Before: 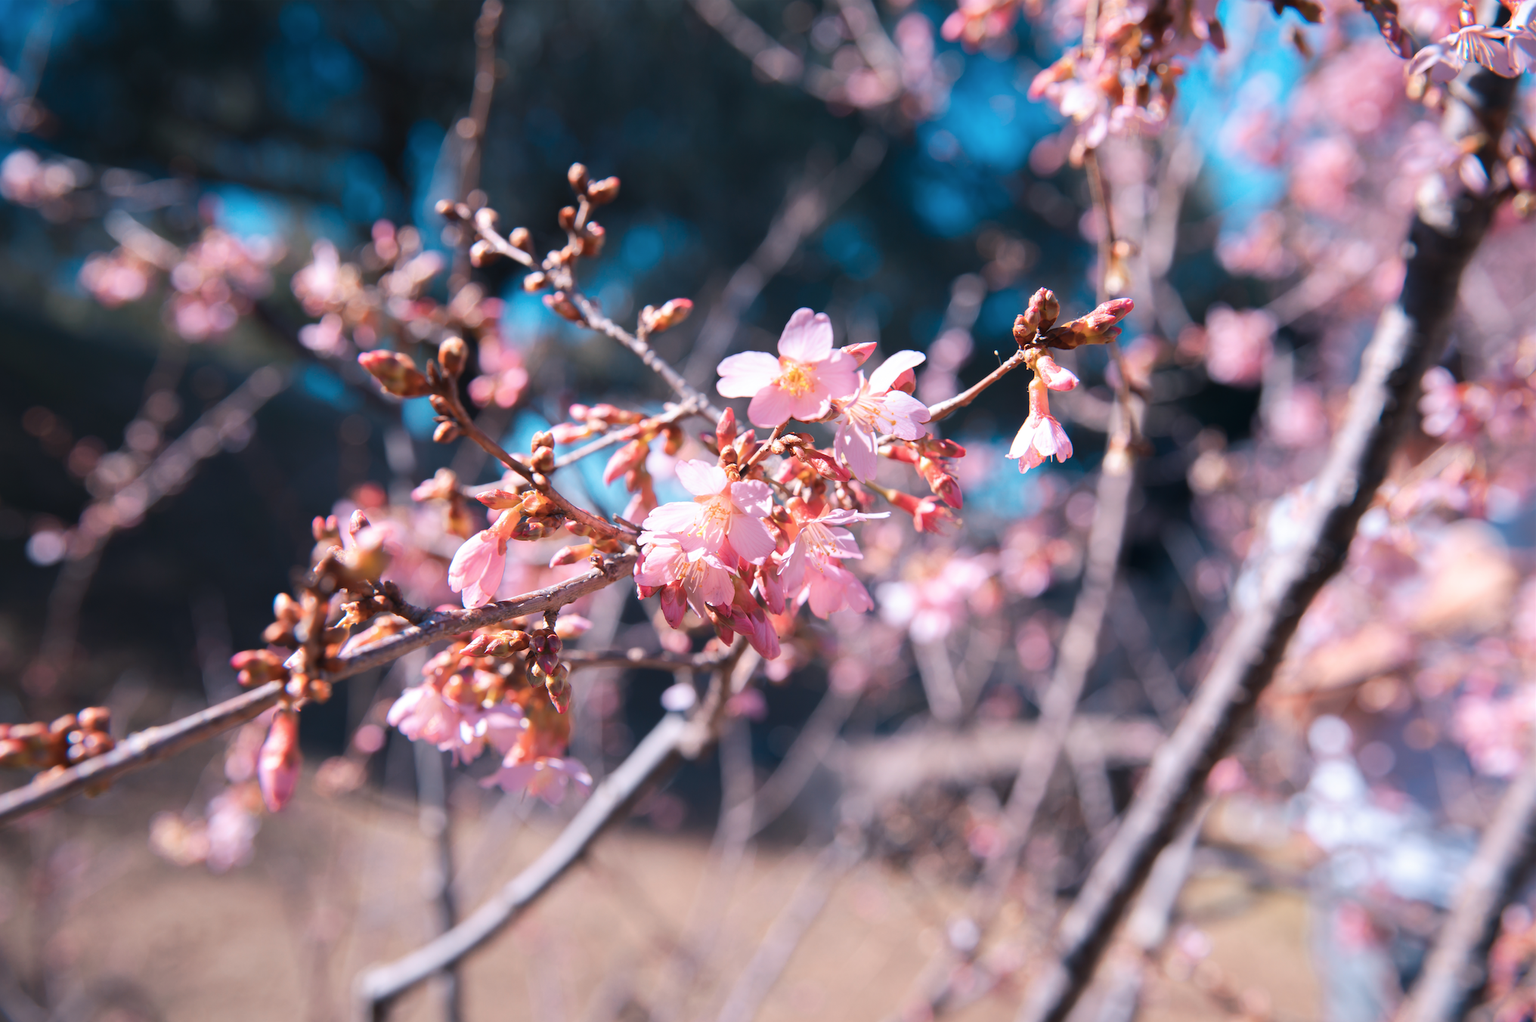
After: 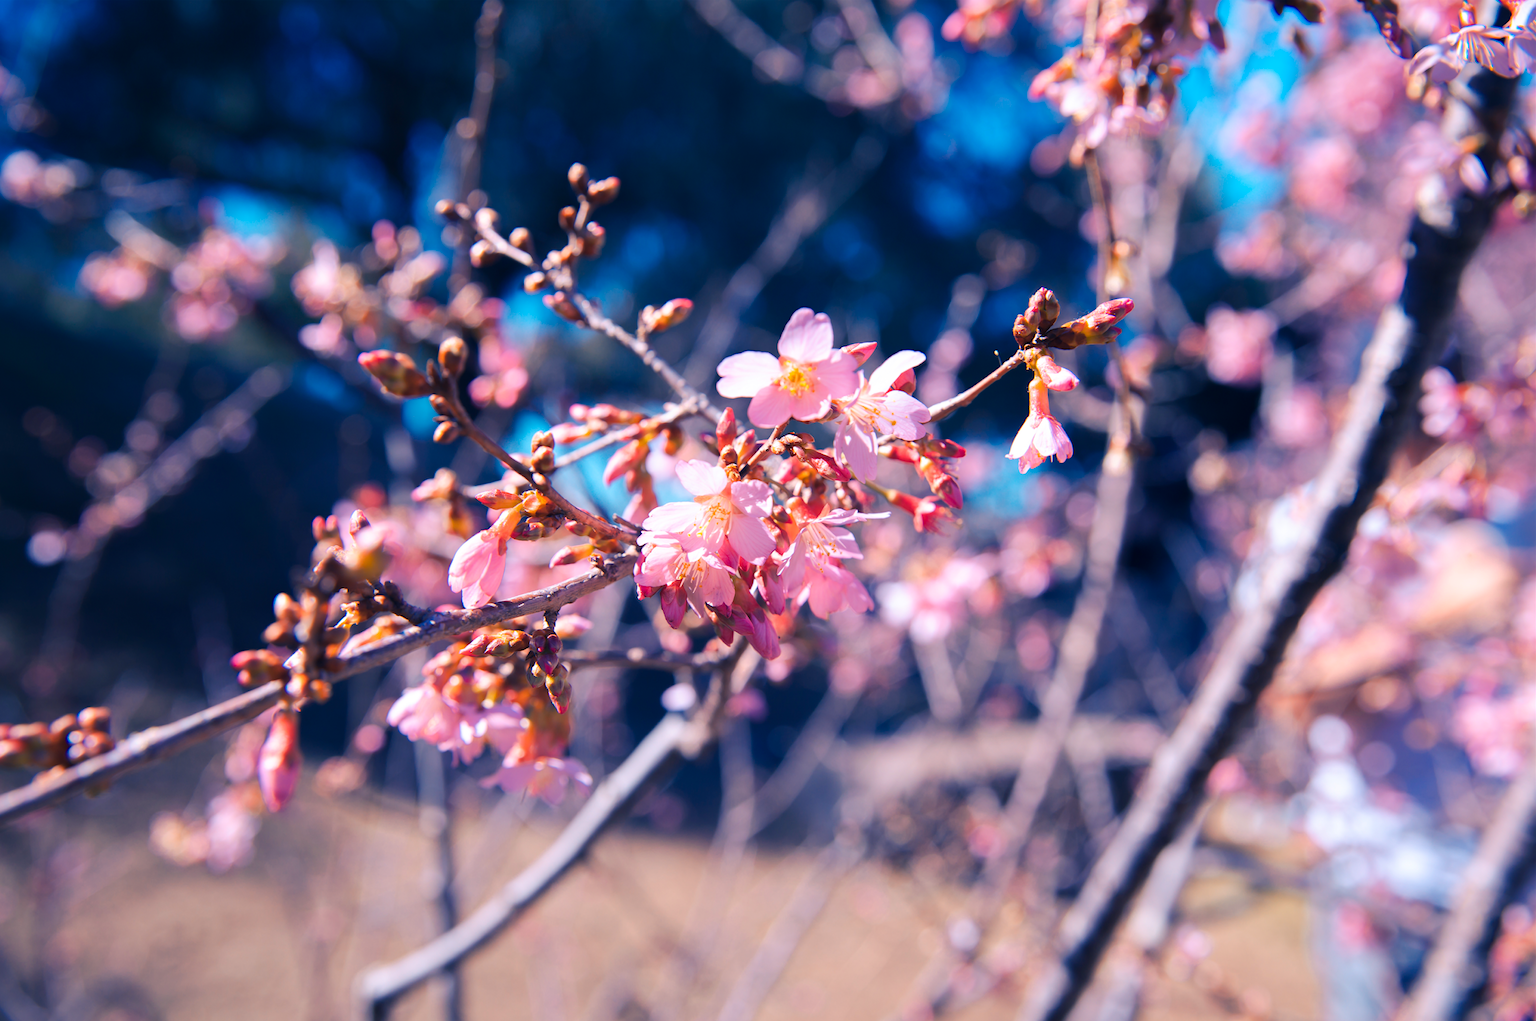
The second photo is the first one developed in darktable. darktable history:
color balance rgb: shadows lift › luminance -40.806%, shadows lift › chroma 14.208%, shadows lift › hue 258.67°, perceptual saturation grading › global saturation 25.296%
